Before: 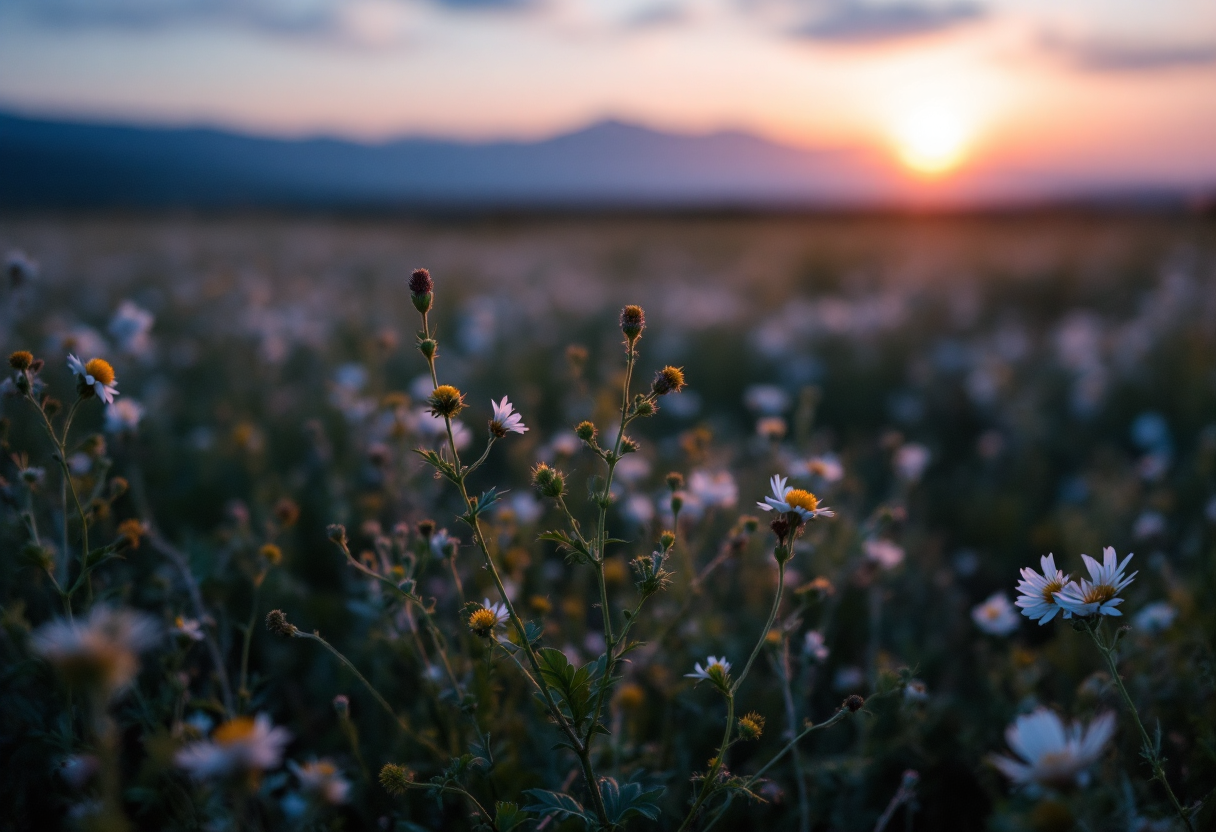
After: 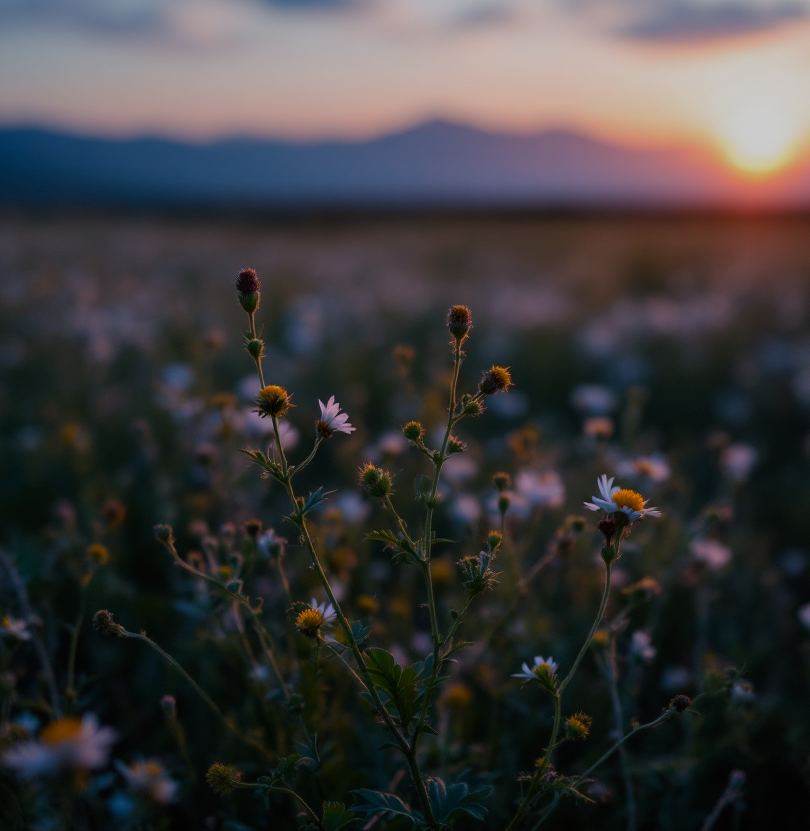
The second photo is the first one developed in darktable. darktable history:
rotate and perspective: crop left 0, crop top 0
contrast brightness saturation: saturation 0.13
exposure: black level correction 0, exposure -0.721 EV, compensate highlight preservation false
crop and rotate: left 14.292%, right 19.041%
